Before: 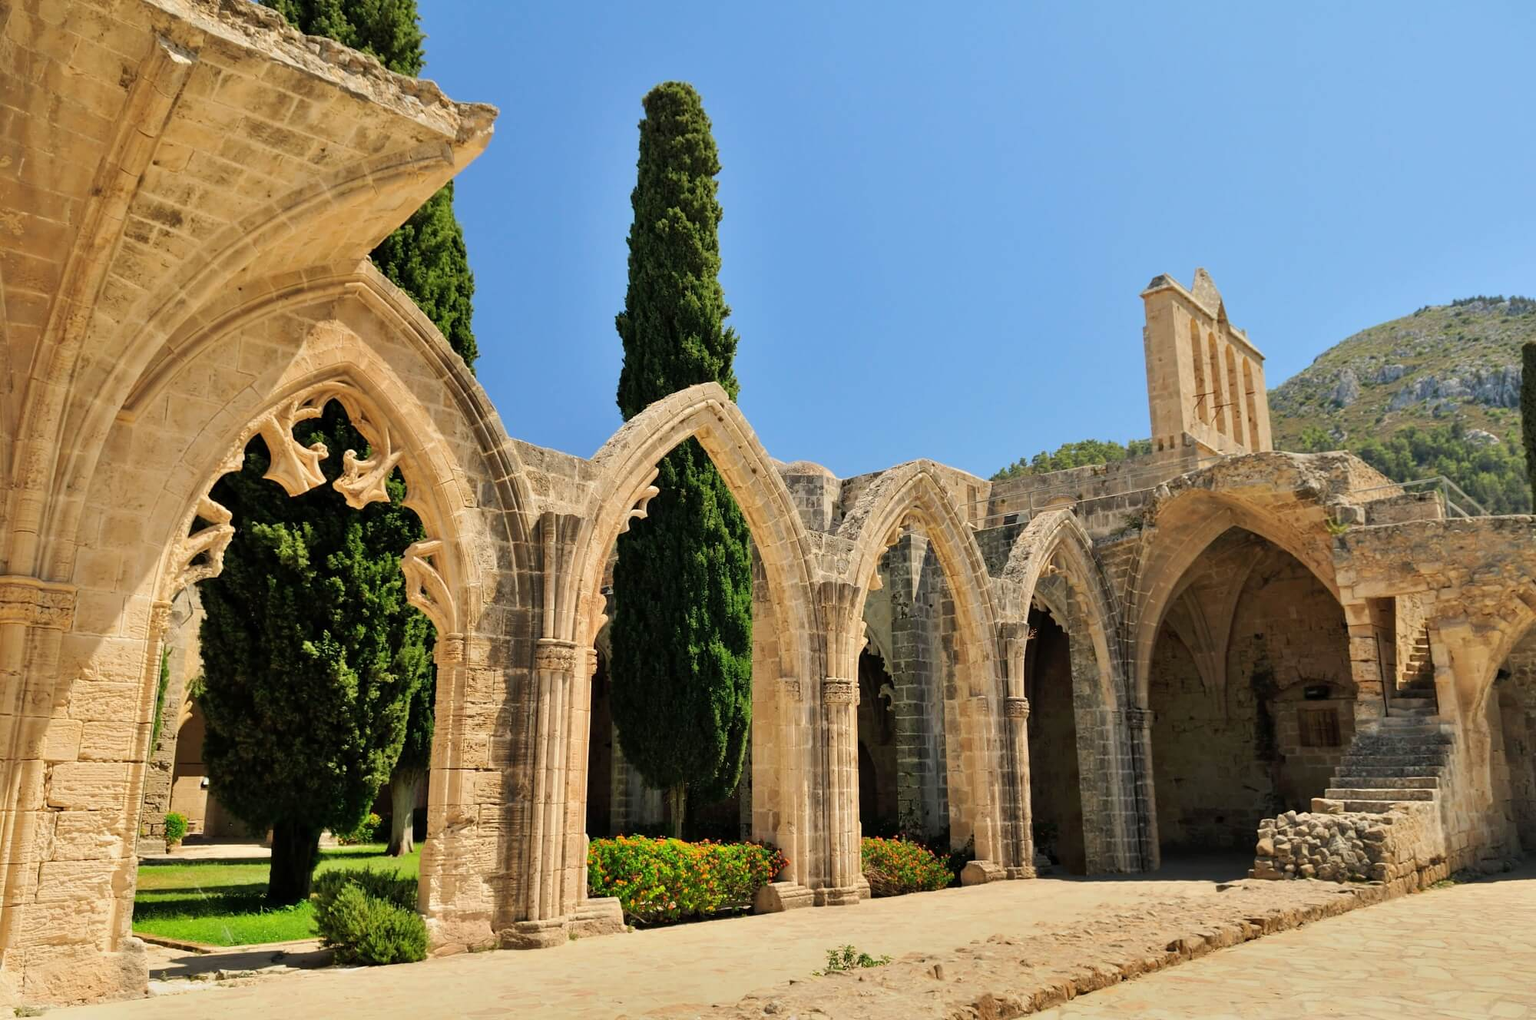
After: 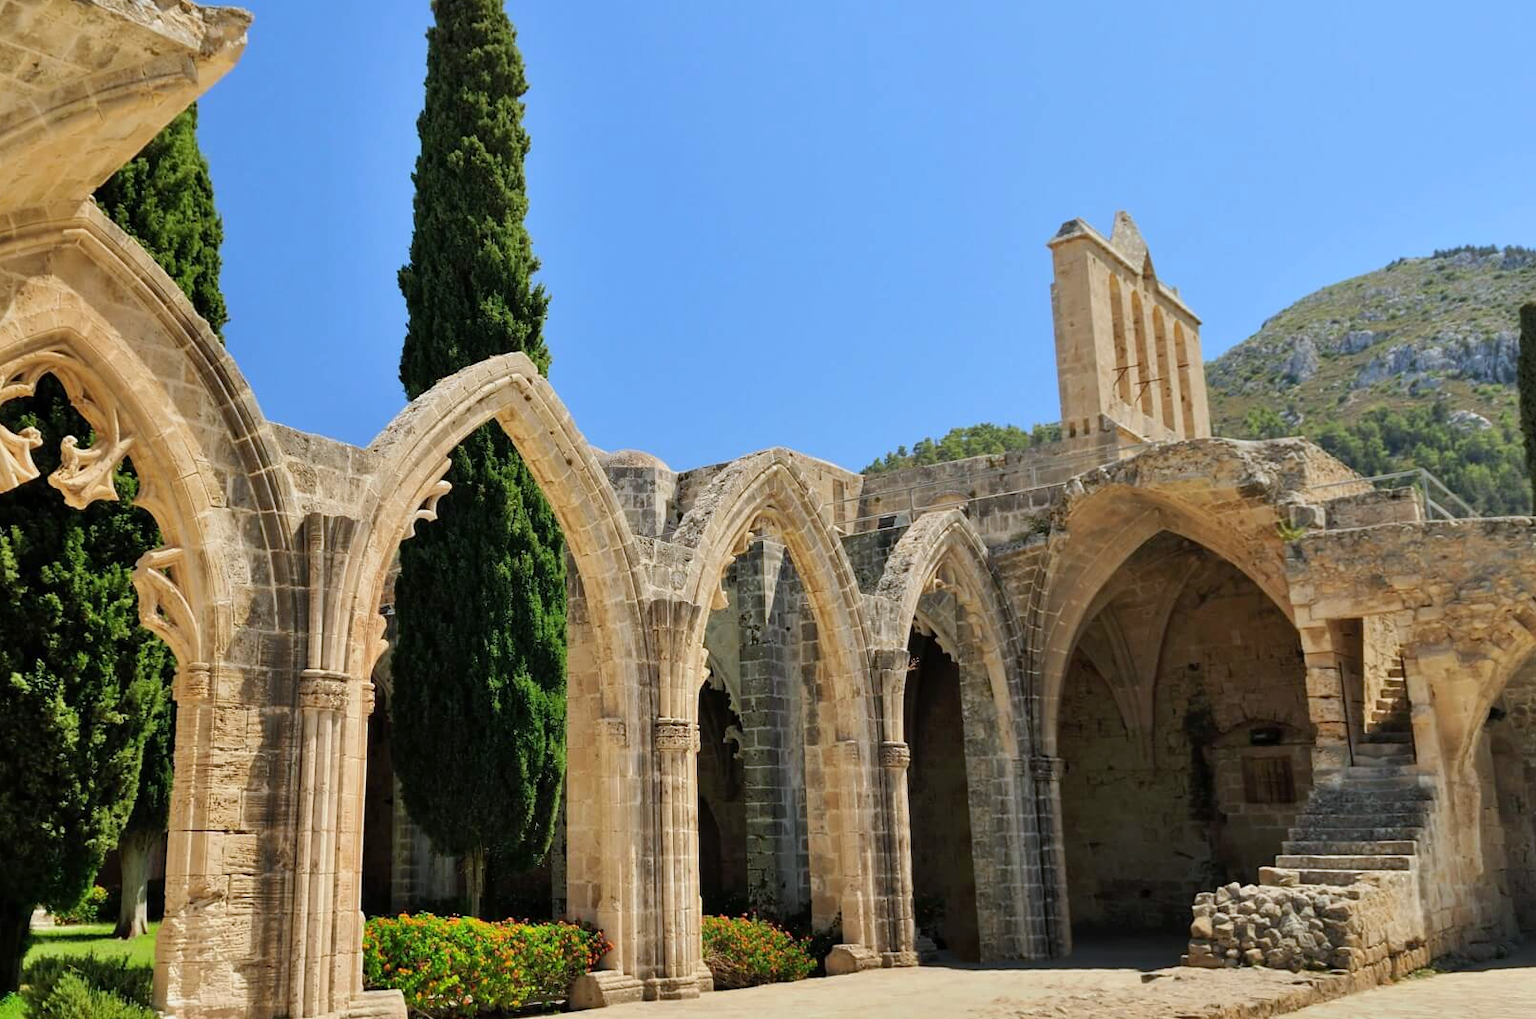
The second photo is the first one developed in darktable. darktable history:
white balance: red 0.954, blue 1.079
crop: left 19.159%, top 9.58%, bottom 9.58%
